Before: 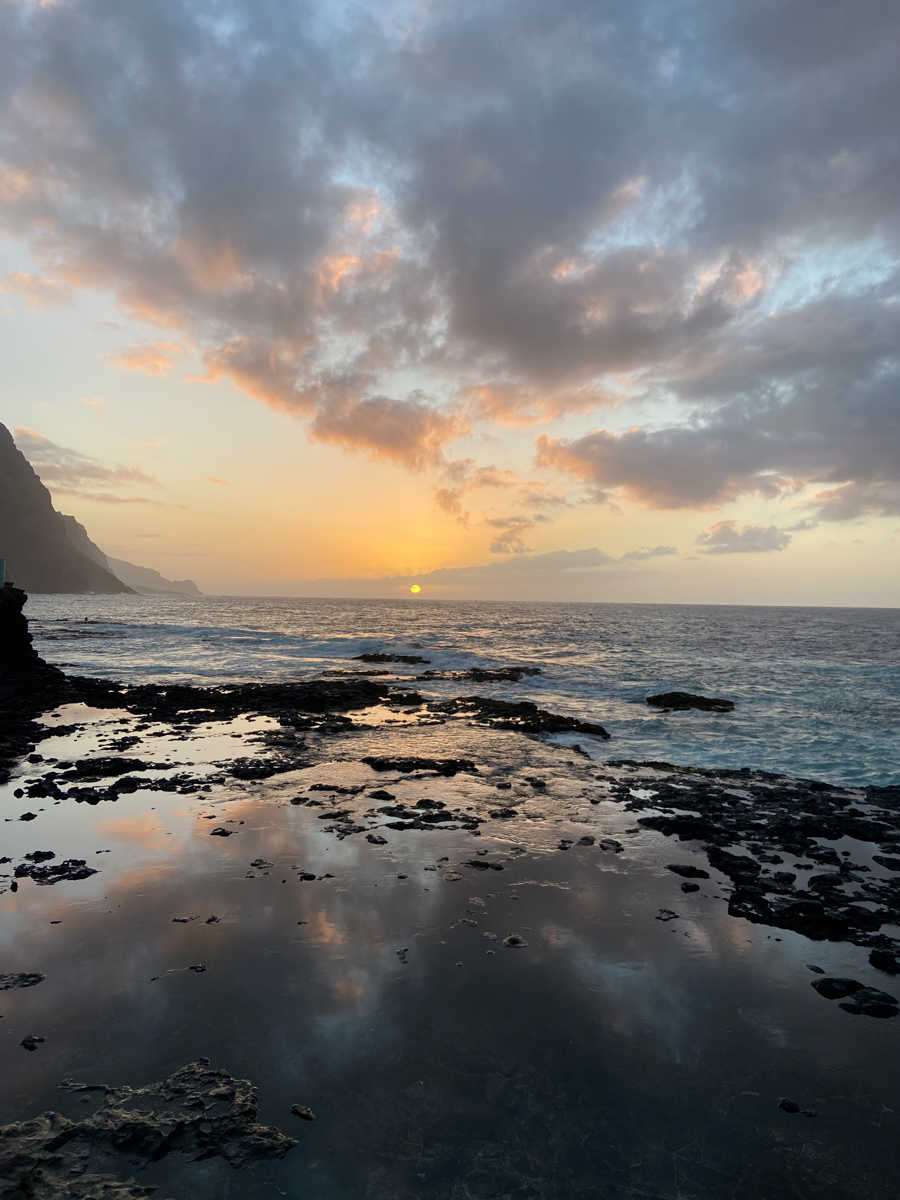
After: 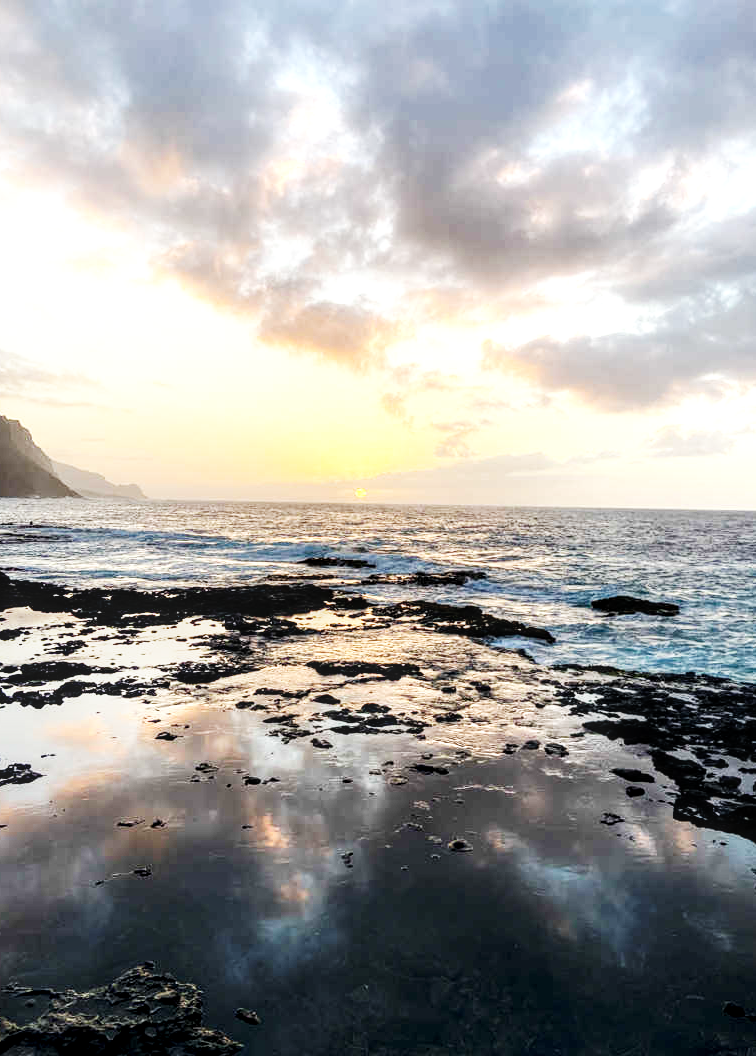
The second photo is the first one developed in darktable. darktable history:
local contrast: highlights 63%, detail 143%, midtone range 0.434
crop: left 6.118%, top 8.072%, right 9.529%, bottom 3.81%
base curve: curves: ch0 [(0, 0) (0.007, 0.004) (0.027, 0.03) (0.046, 0.07) (0.207, 0.54) (0.442, 0.872) (0.673, 0.972) (1, 1)], preserve colors none
